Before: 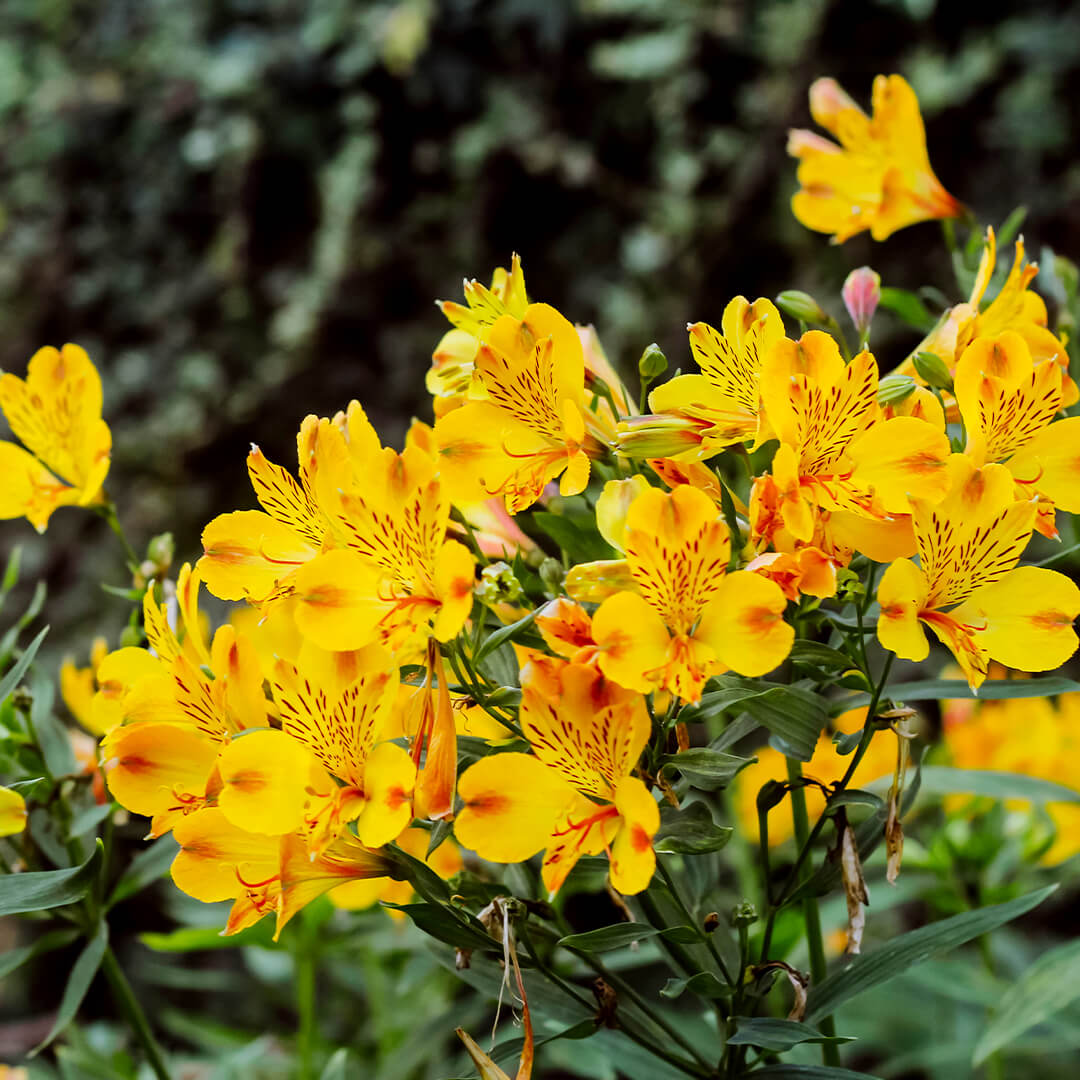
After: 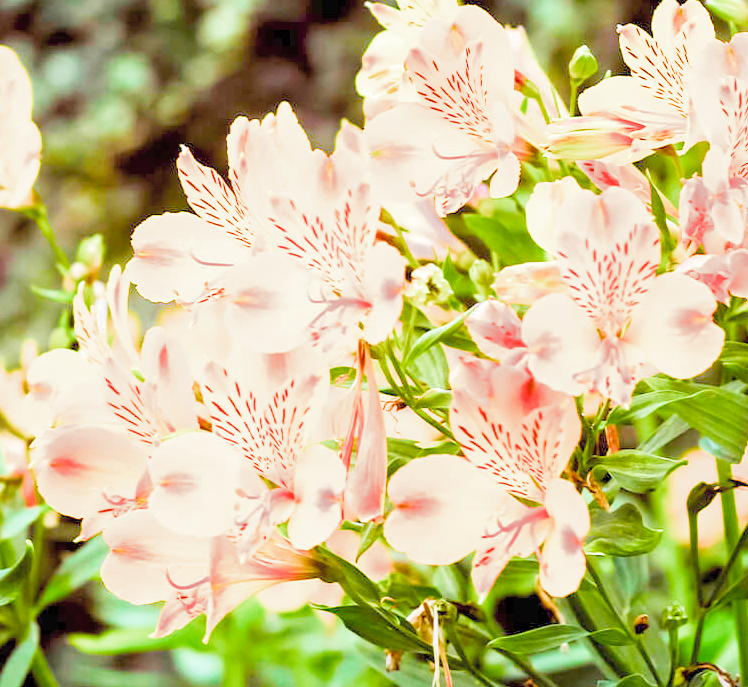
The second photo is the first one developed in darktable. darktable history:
color balance rgb: linear chroma grading › global chroma 15%, perceptual saturation grading › global saturation 30%
white balance: red 1, blue 1
crop: left 6.488%, top 27.668%, right 24.183%, bottom 8.656%
exposure: exposure 0.559 EV, compensate highlight preservation false
filmic rgb: middle gray luminance 4.29%, black relative exposure -13 EV, white relative exposure 5 EV, threshold 6 EV, target black luminance 0%, hardness 5.19, latitude 59.69%, contrast 0.767, highlights saturation mix 5%, shadows ↔ highlights balance 25.95%, add noise in highlights 0, color science v3 (2019), use custom middle-gray values true, iterations of high-quality reconstruction 0, contrast in highlights soft, enable highlight reconstruction true
contrast brightness saturation: brightness 0.13
